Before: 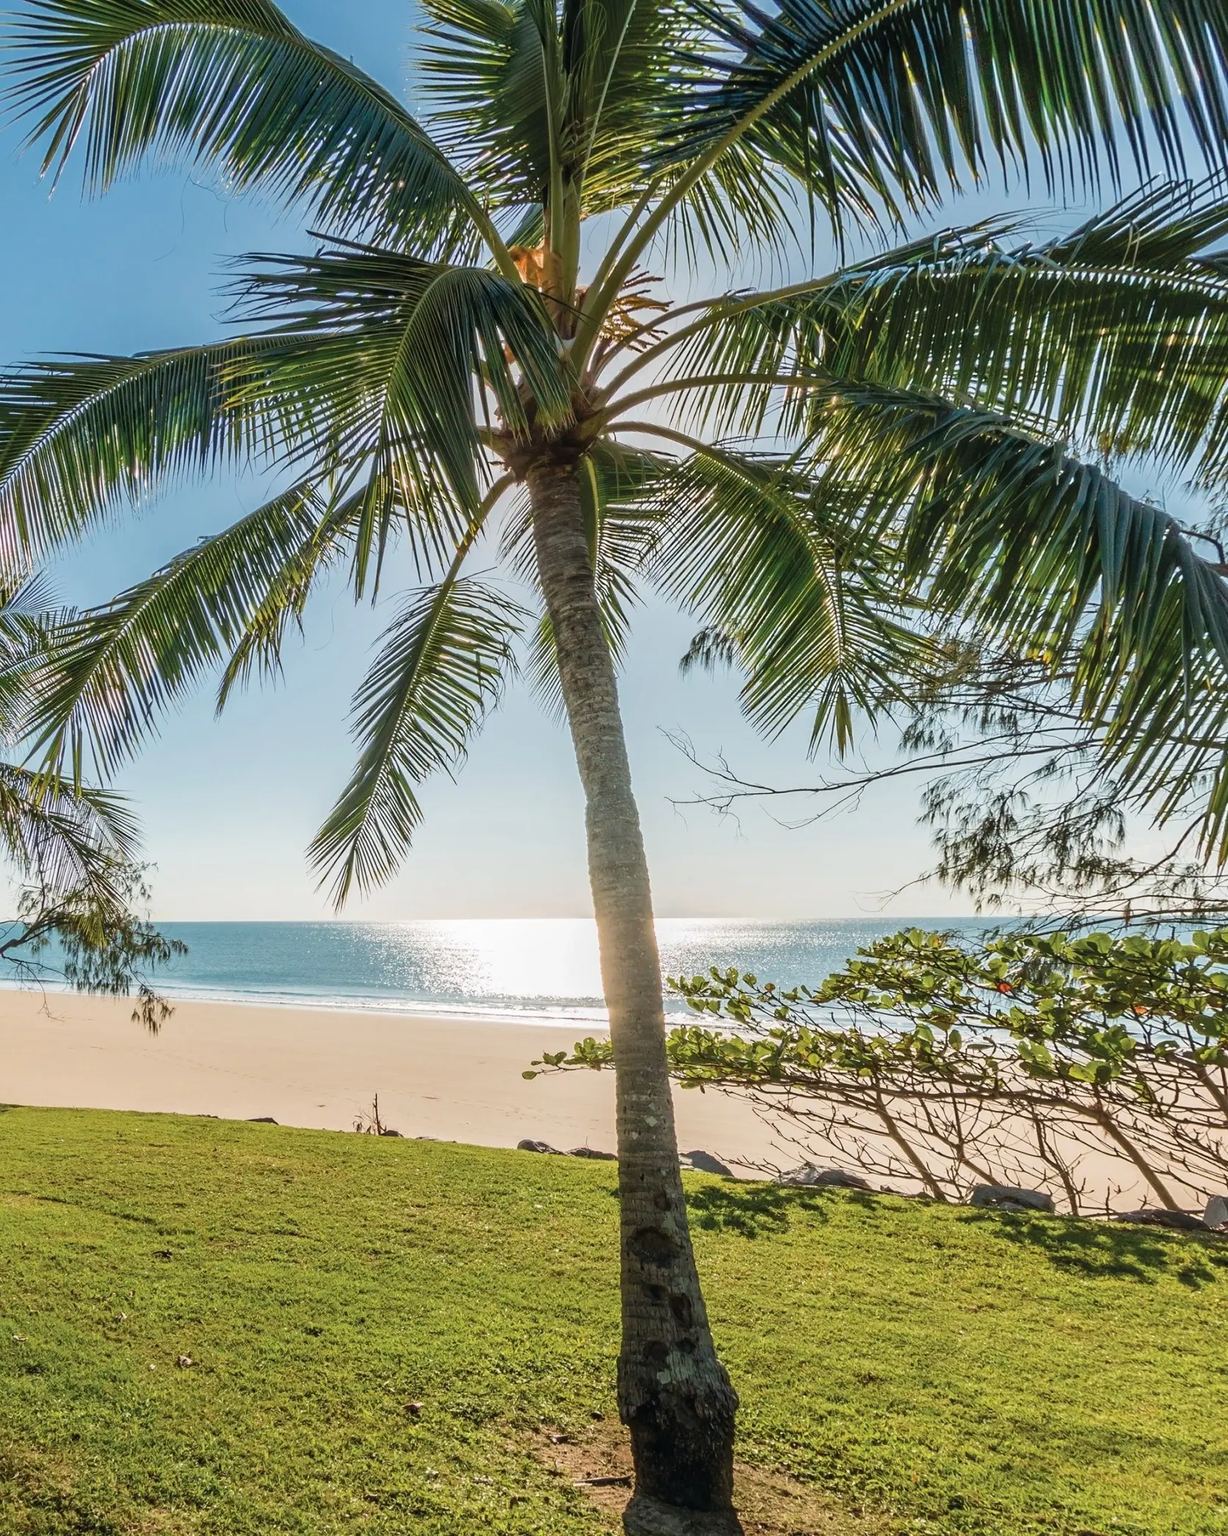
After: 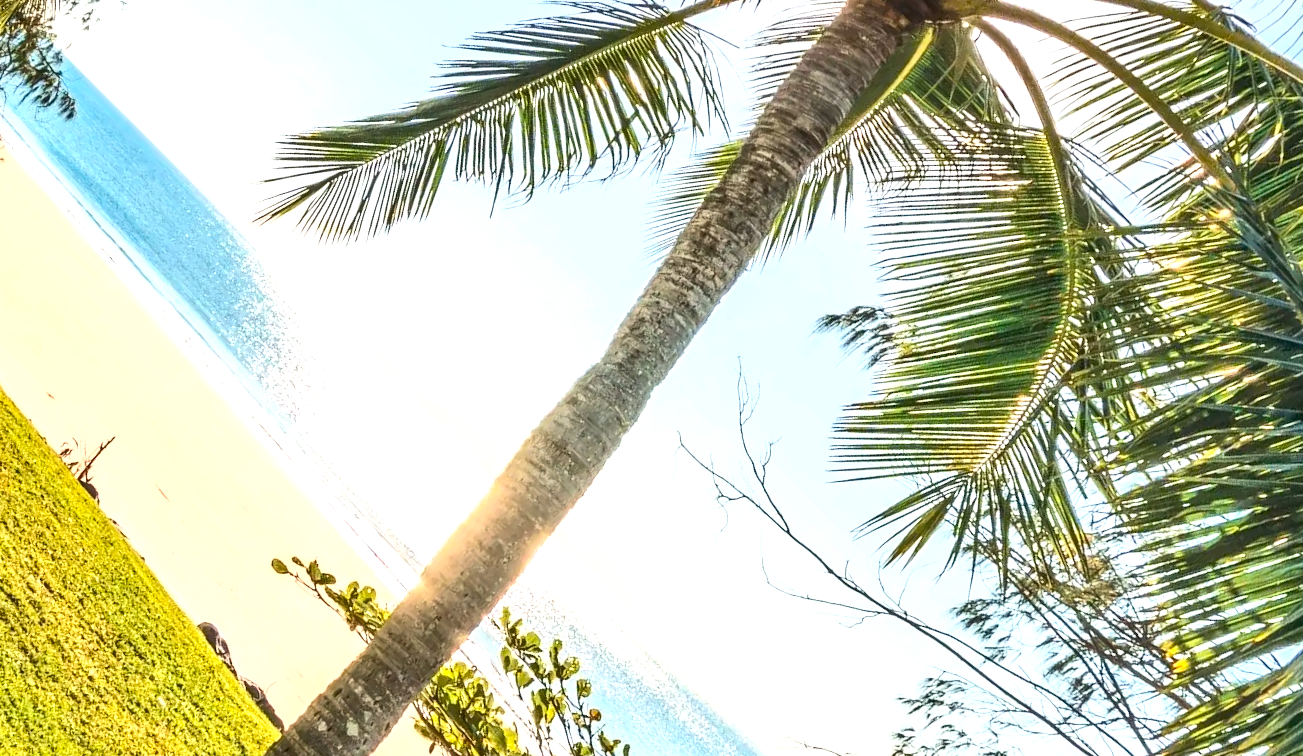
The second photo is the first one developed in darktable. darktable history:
contrast brightness saturation: contrast 0.196, brightness 0.159, saturation 0.224
crop and rotate: angle -45.18°, top 16.405%, right 0.853%, bottom 11.634%
exposure: exposure 1.093 EV, compensate exposure bias true, compensate highlight preservation false
local contrast: detail 130%
shadows and highlights: shadows 20.95, highlights -35.64, soften with gaussian
